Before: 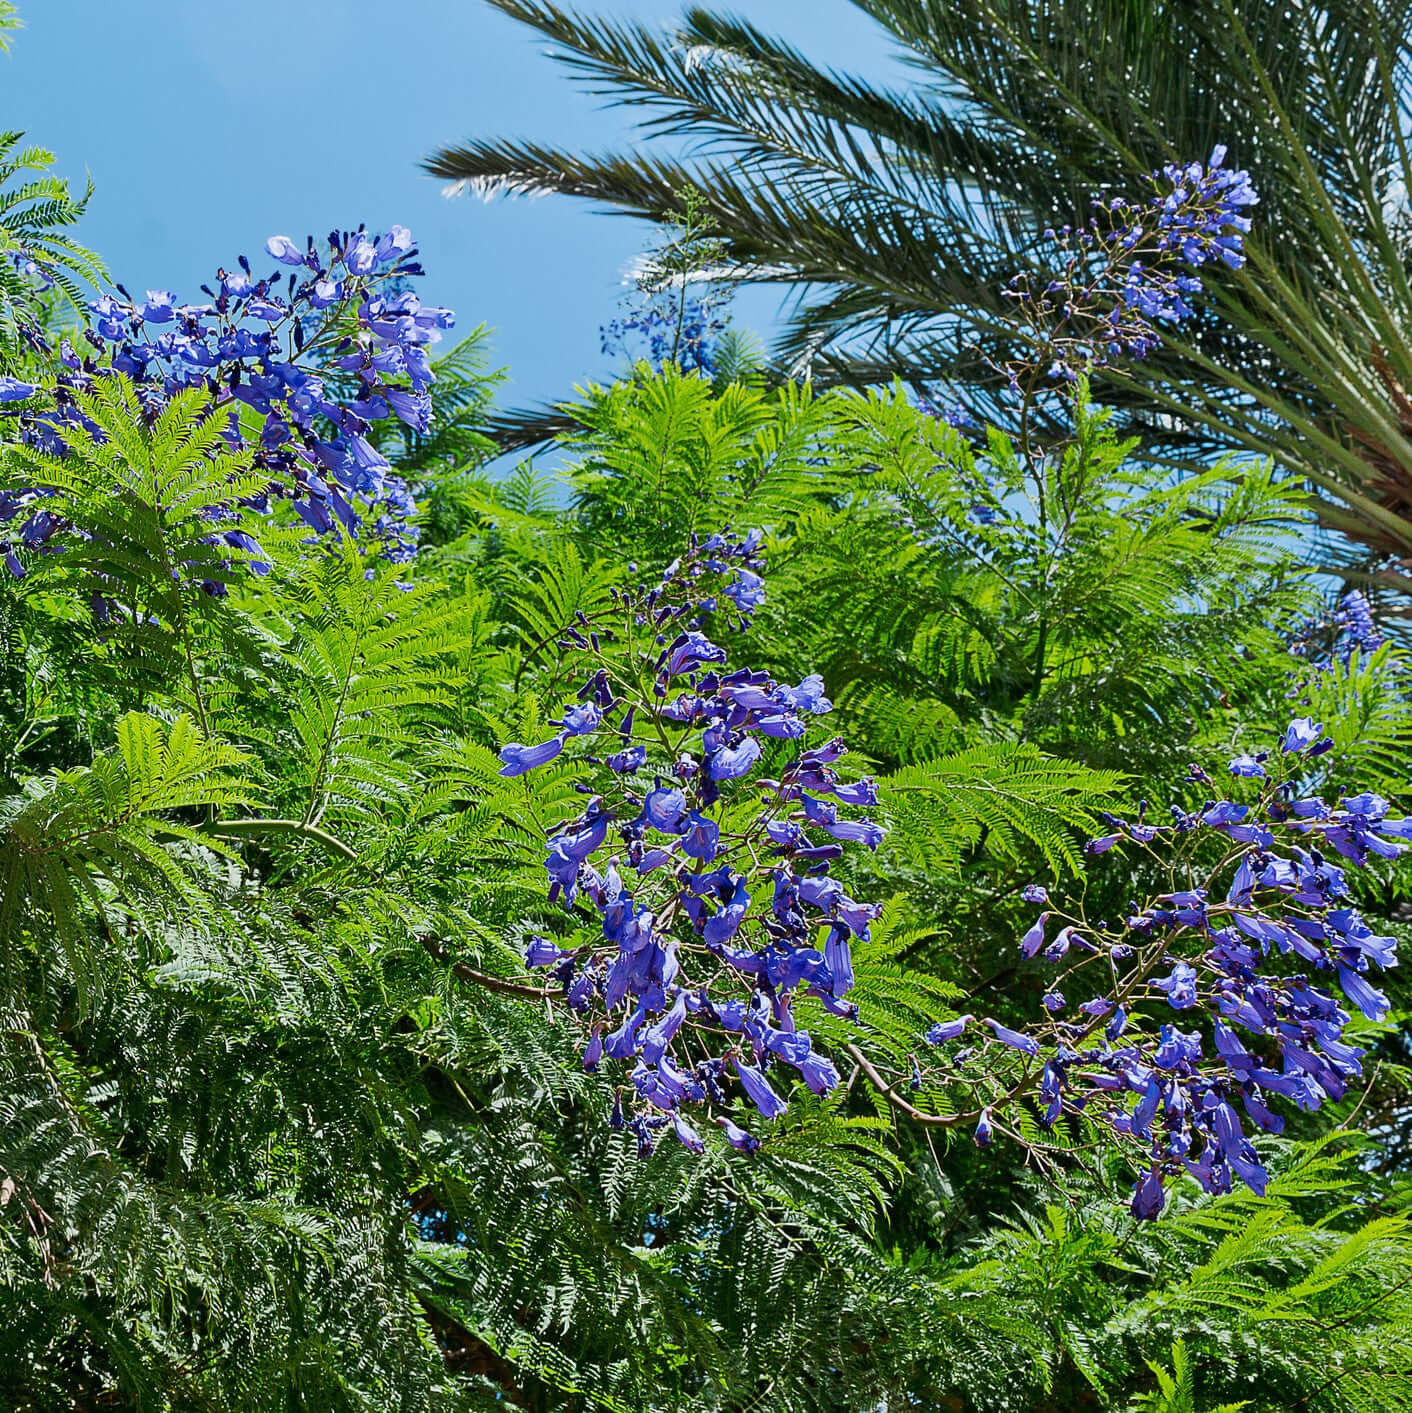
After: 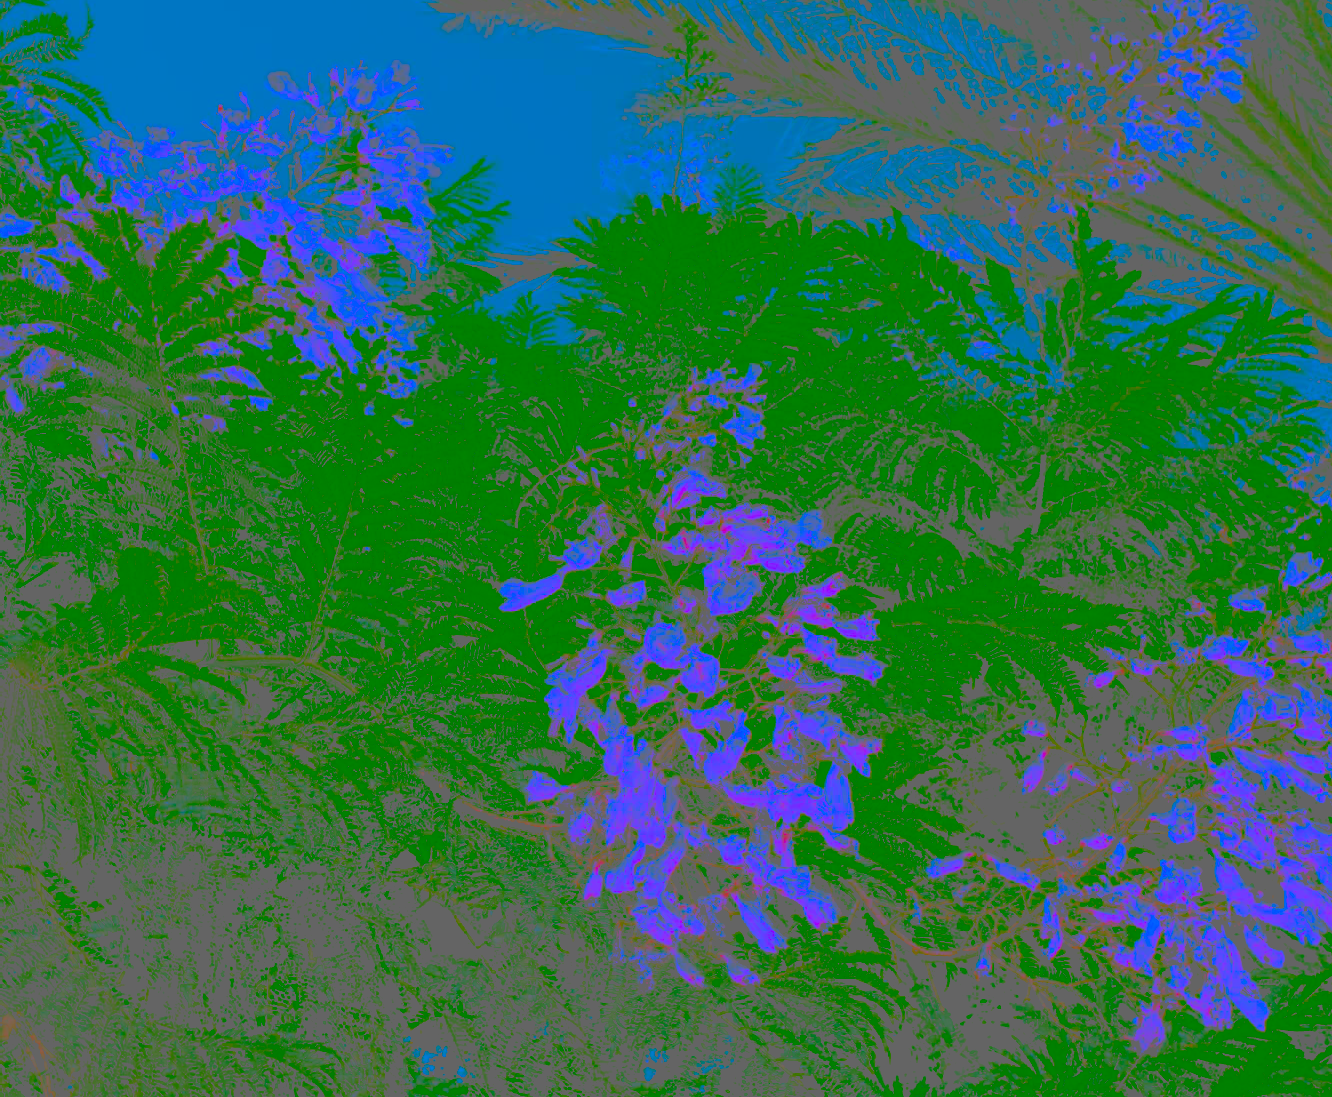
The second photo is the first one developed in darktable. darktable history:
crop and rotate: angle 0.049°, top 11.655%, right 5.55%, bottom 10.628%
filmic rgb: black relative exposure -5.02 EV, white relative exposure 3.52 EV, hardness 3.18, contrast 1.3, highlights saturation mix -48.62%, preserve chrominance max RGB, color science v6 (2022), contrast in shadows safe, contrast in highlights safe
contrast brightness saturation: contrast -0.982, brightness -0.176, saturation 0.757
tone curve: curves: ch0 [(0, 0) (0.003, 0.117) (0.011, 0.125) (0.025, 0.133) (0.044, 0.144) (0.069, 0.152) (0.1, 0.167) (0.136, 0.186) (0.177, 0.21) (0.224, 0.244) (0.277, 0.295) (0.335, 0.357) (0.399, 0.445) (0.468, 0.531) (0.543, 0.629) (0.623, 0.716) (0.709, 0.803) (0.801, 0.876) (0.898, 0.939) (1, 1)], preserve colors none
